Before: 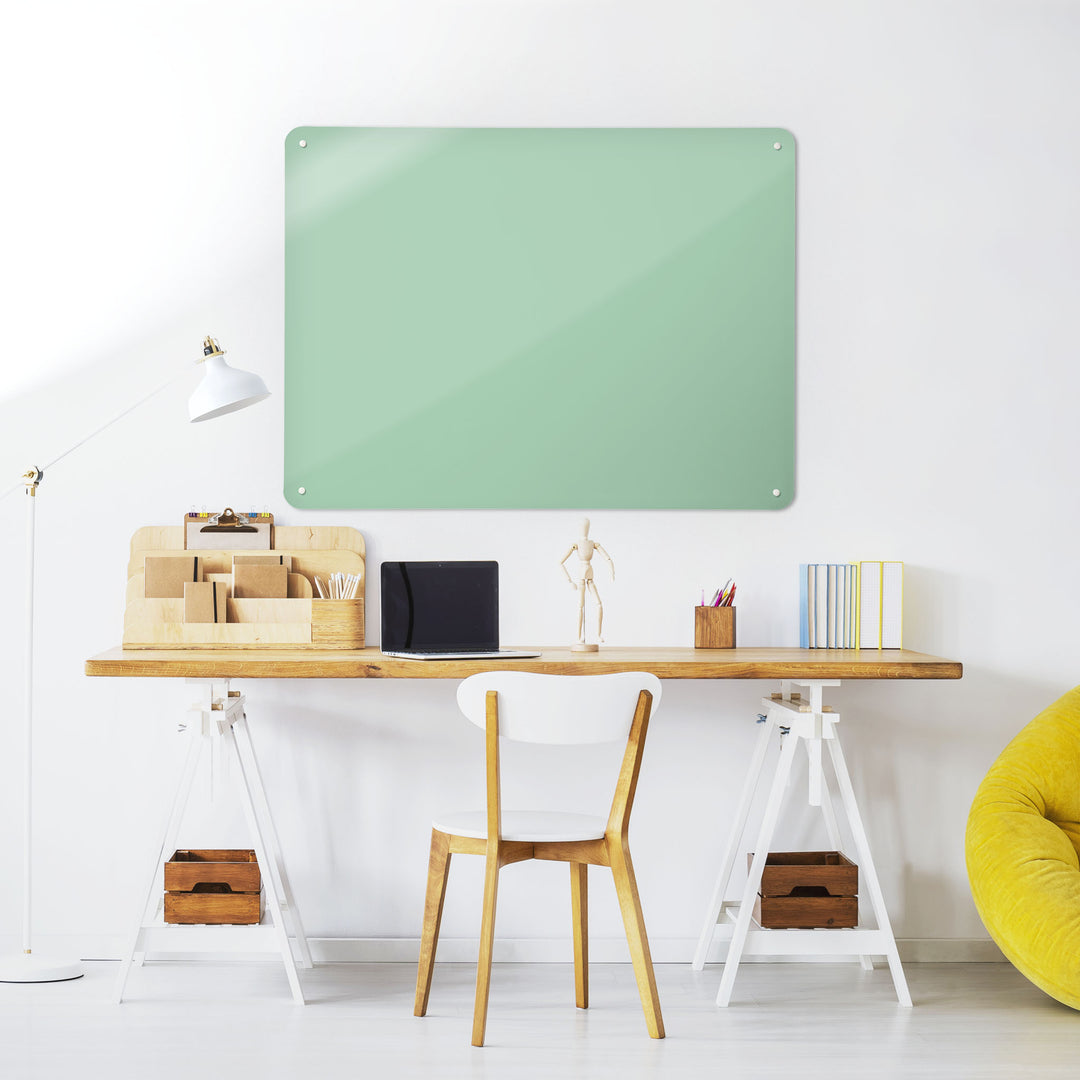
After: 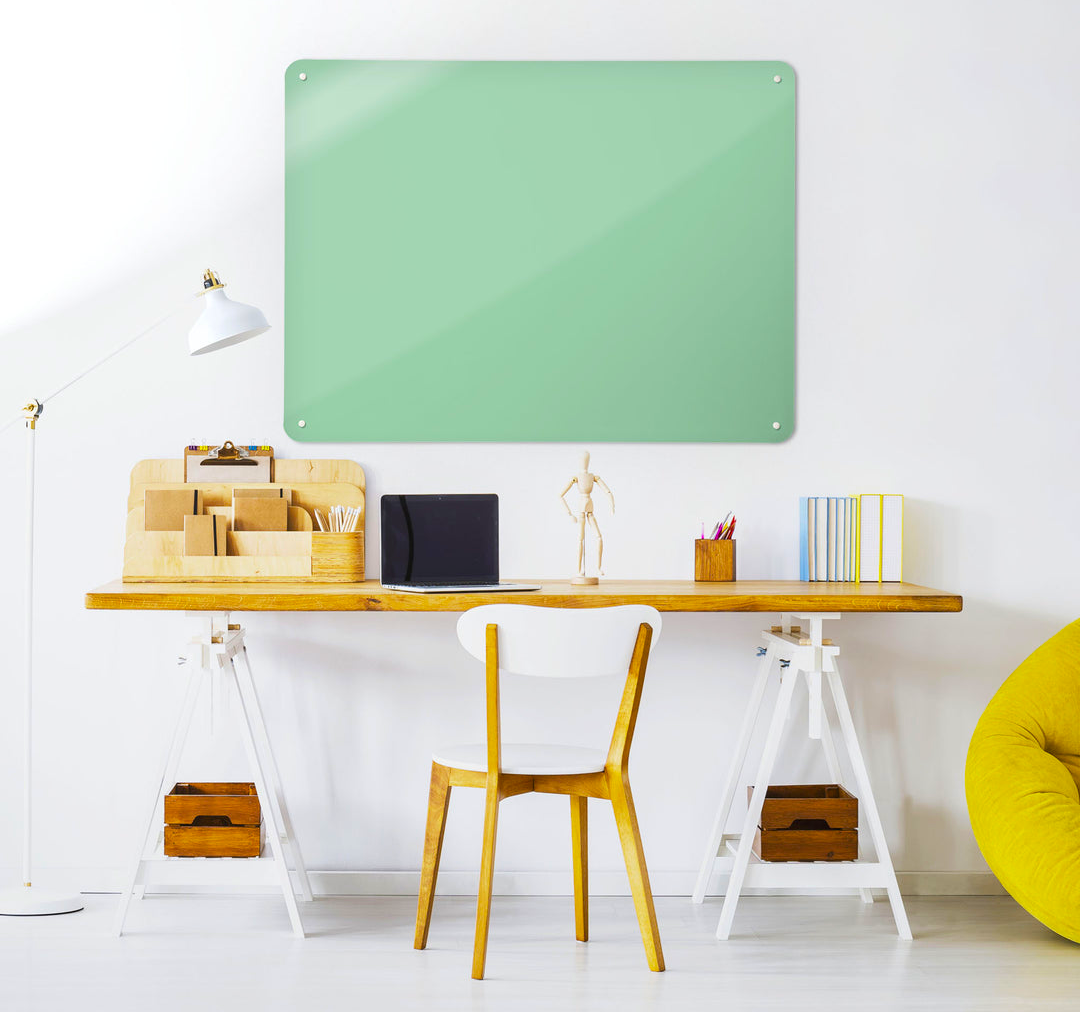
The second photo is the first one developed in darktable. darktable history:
color balance rgb: linear chroma grading › global chroma 15%, perceptual saturation grading › global saturation 30%
crop and rotate: top 6.25%
